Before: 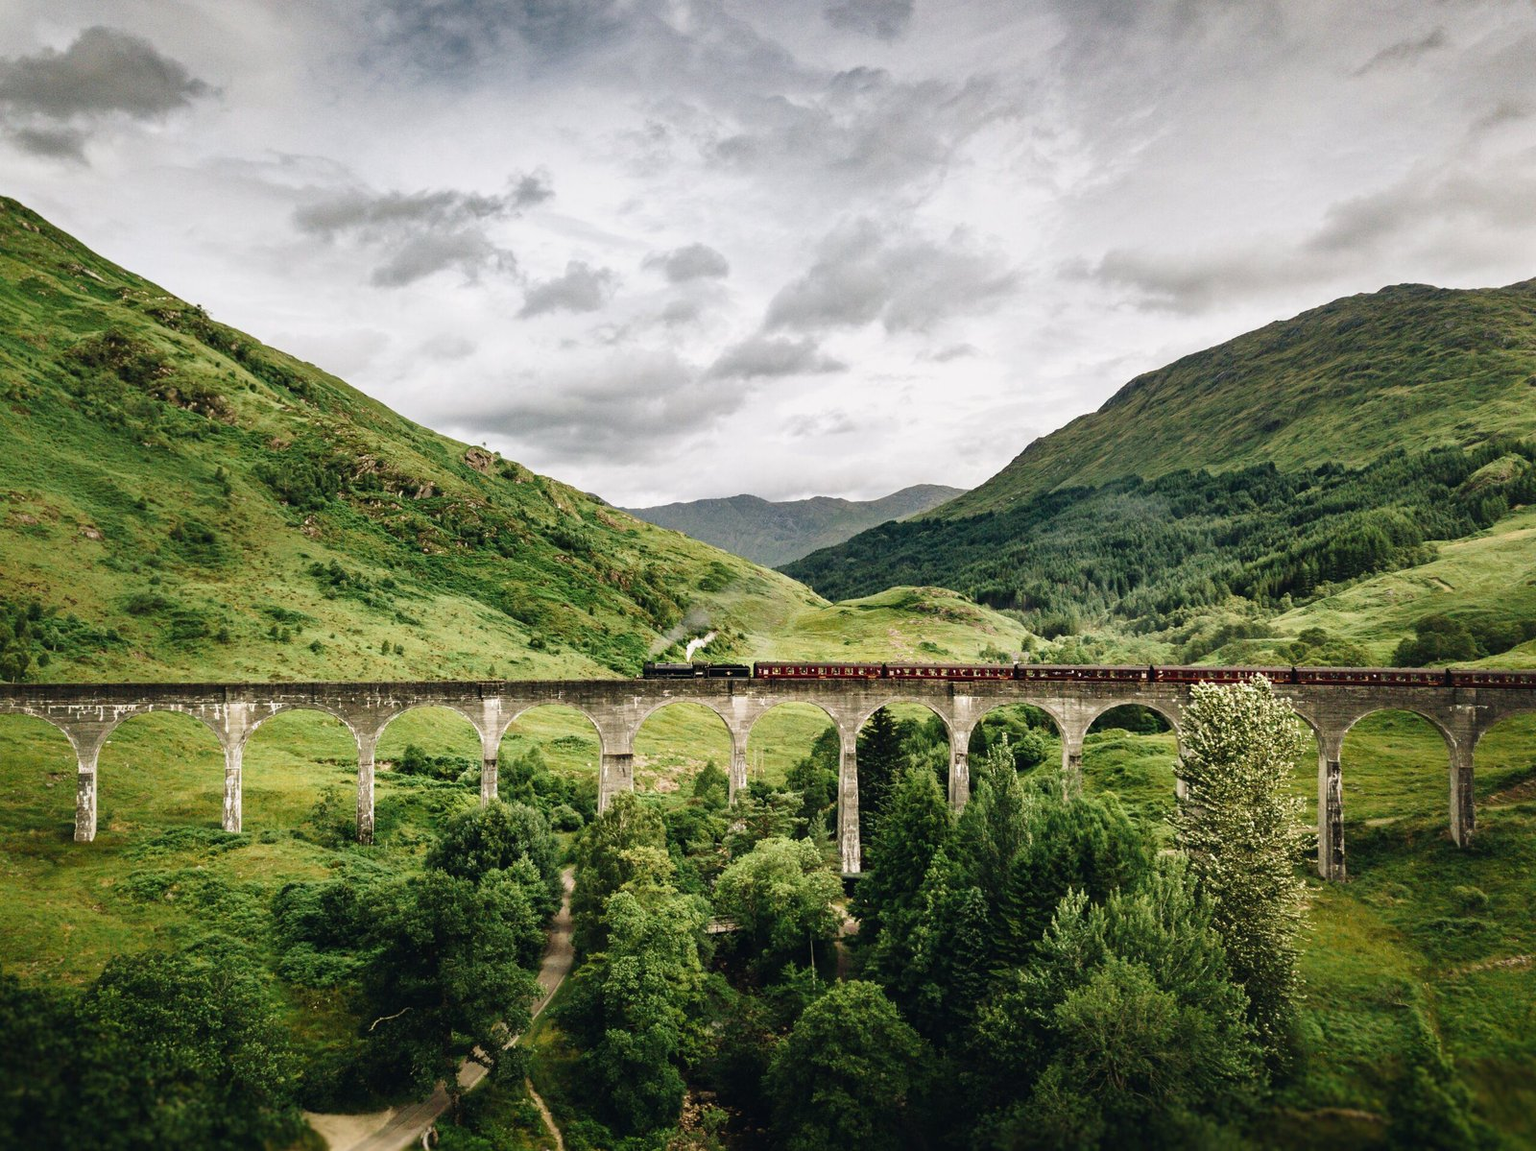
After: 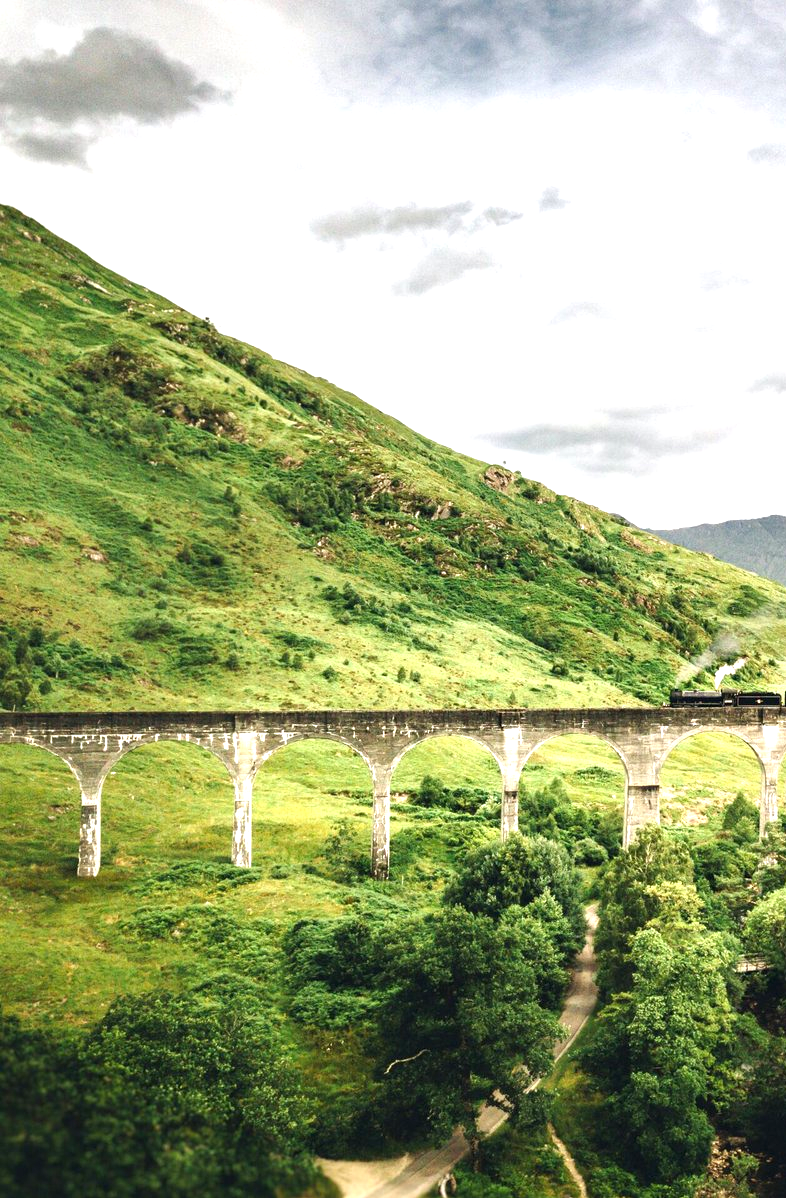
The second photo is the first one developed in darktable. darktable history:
crop and rotate: left 0%, top 0%, right 50.845%
exposure: exposure 1 EV, compensate highlight preservation false
